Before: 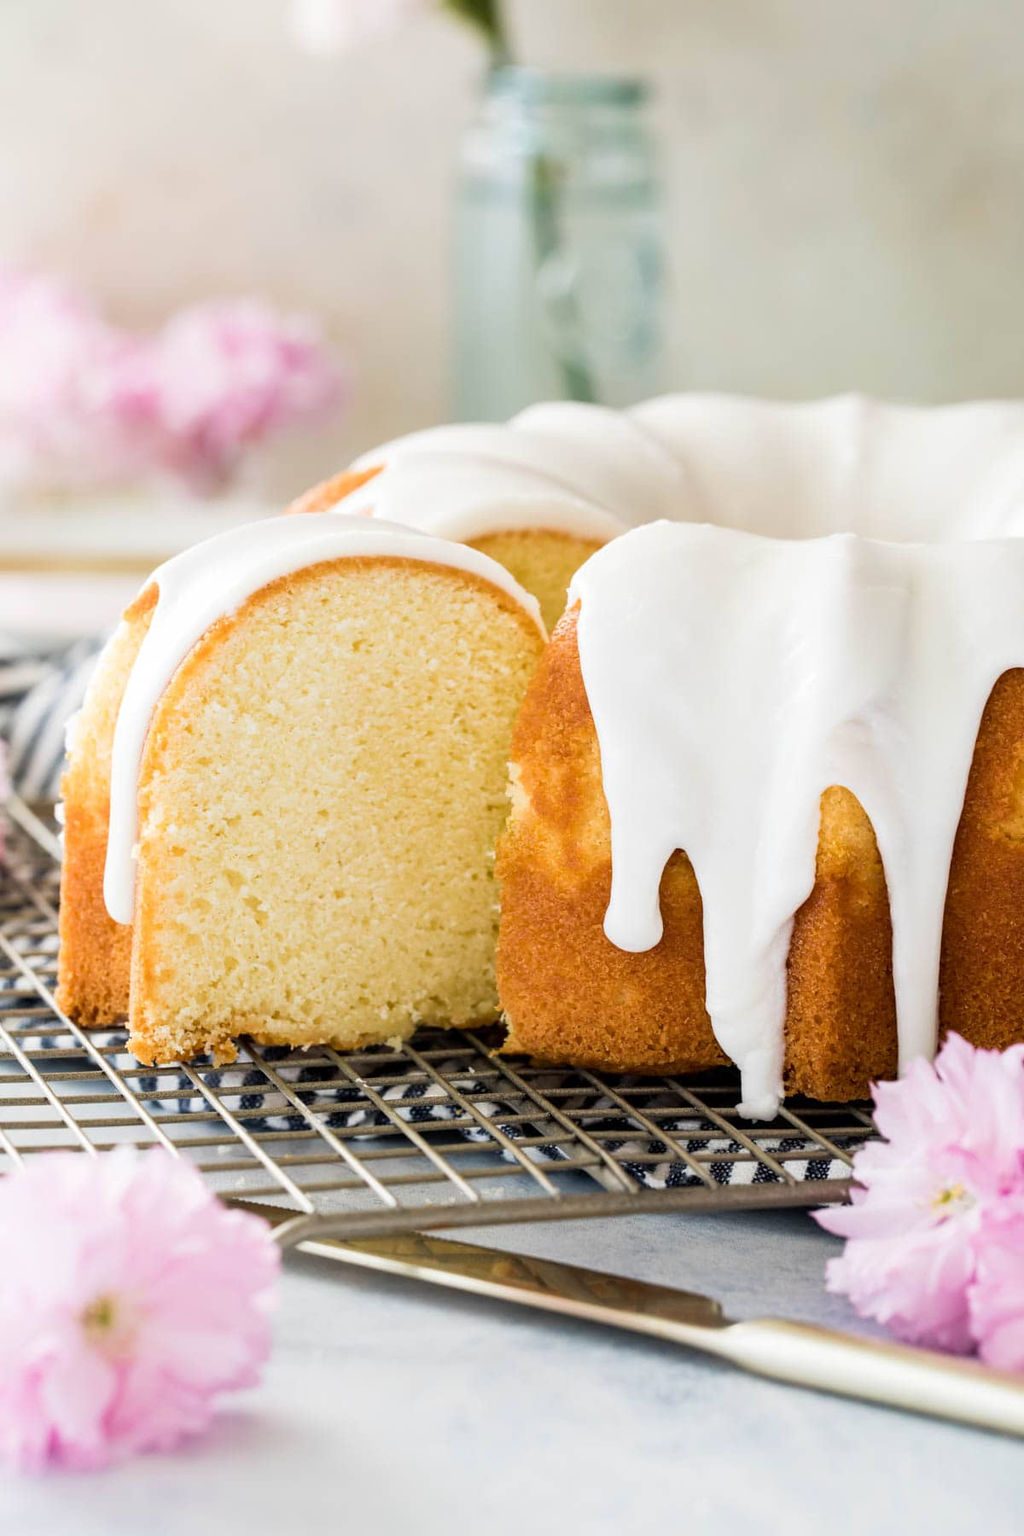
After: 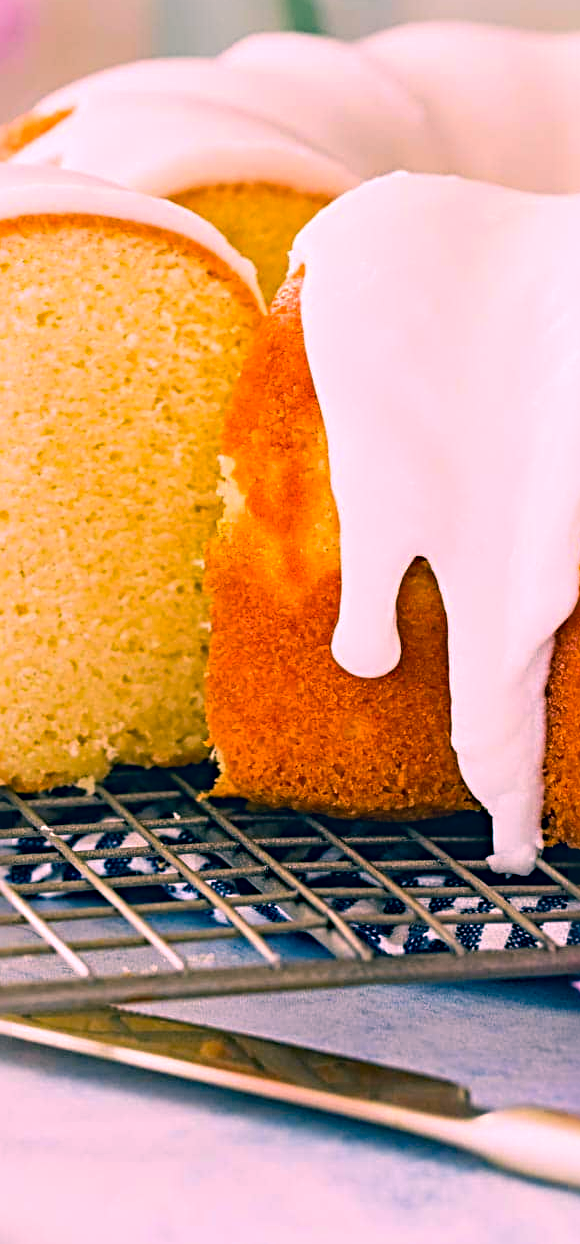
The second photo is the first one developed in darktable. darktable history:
sharpen: radius 4.849
color correction: highlights a* 16.67, highlights b* 0.311, shadows a* -14.63, shadows b* -13.89, saturation 1.55
crop: left 31.376%, top 24.338%, right 20.249%, bottom 6.497%
haze removal: compatibility mode true
